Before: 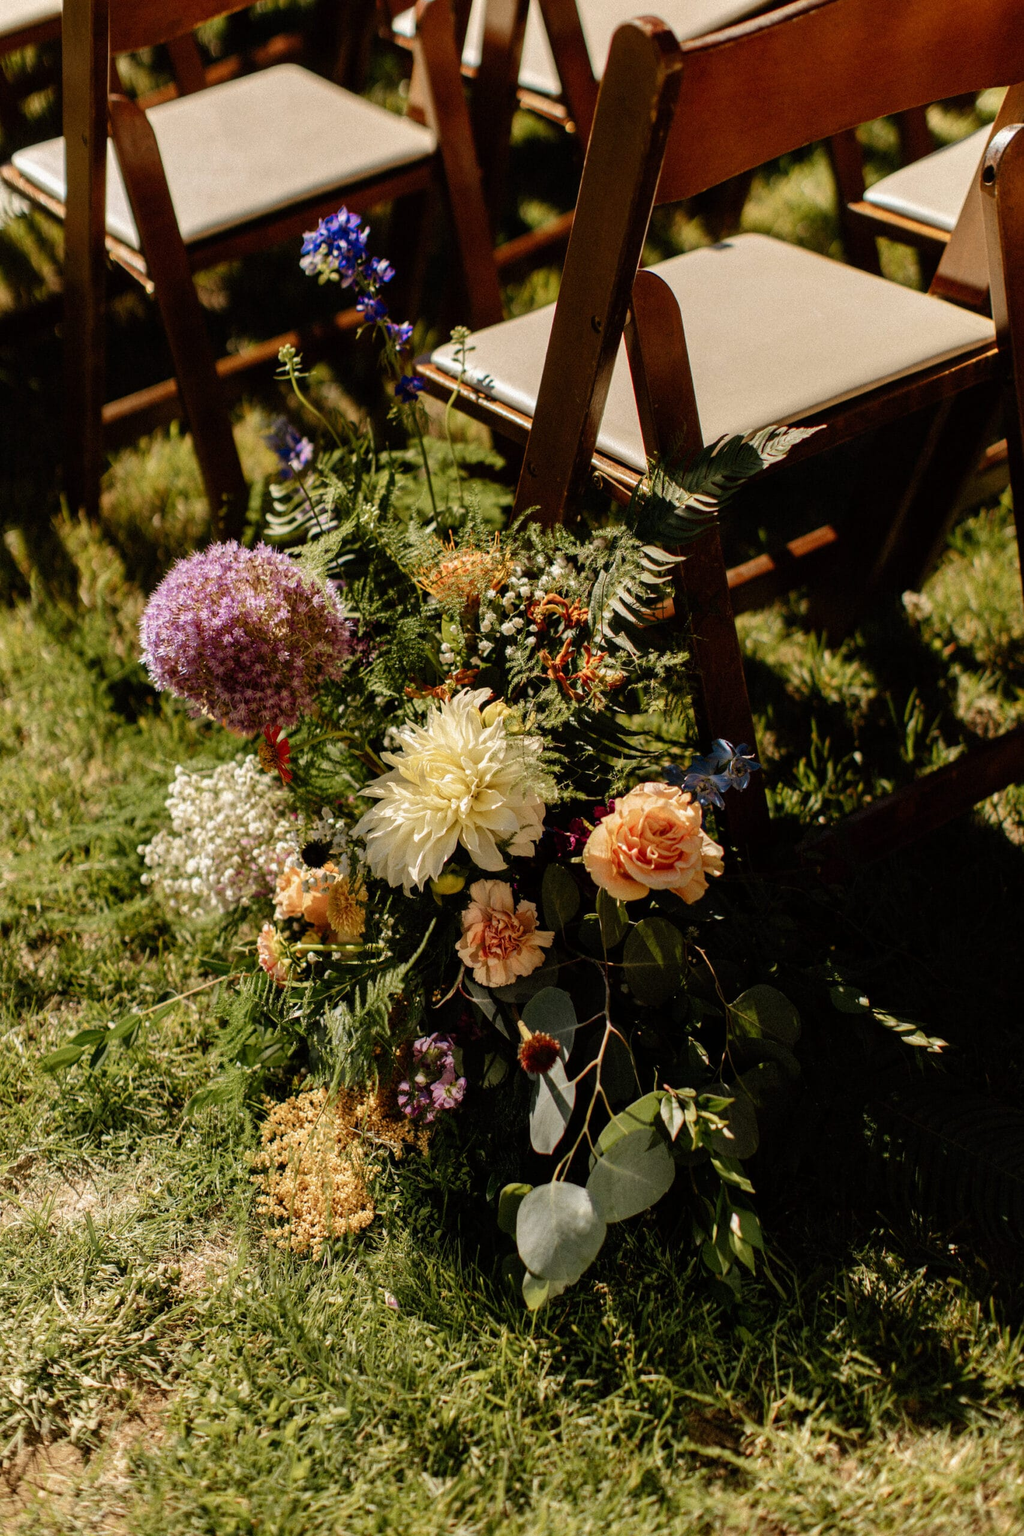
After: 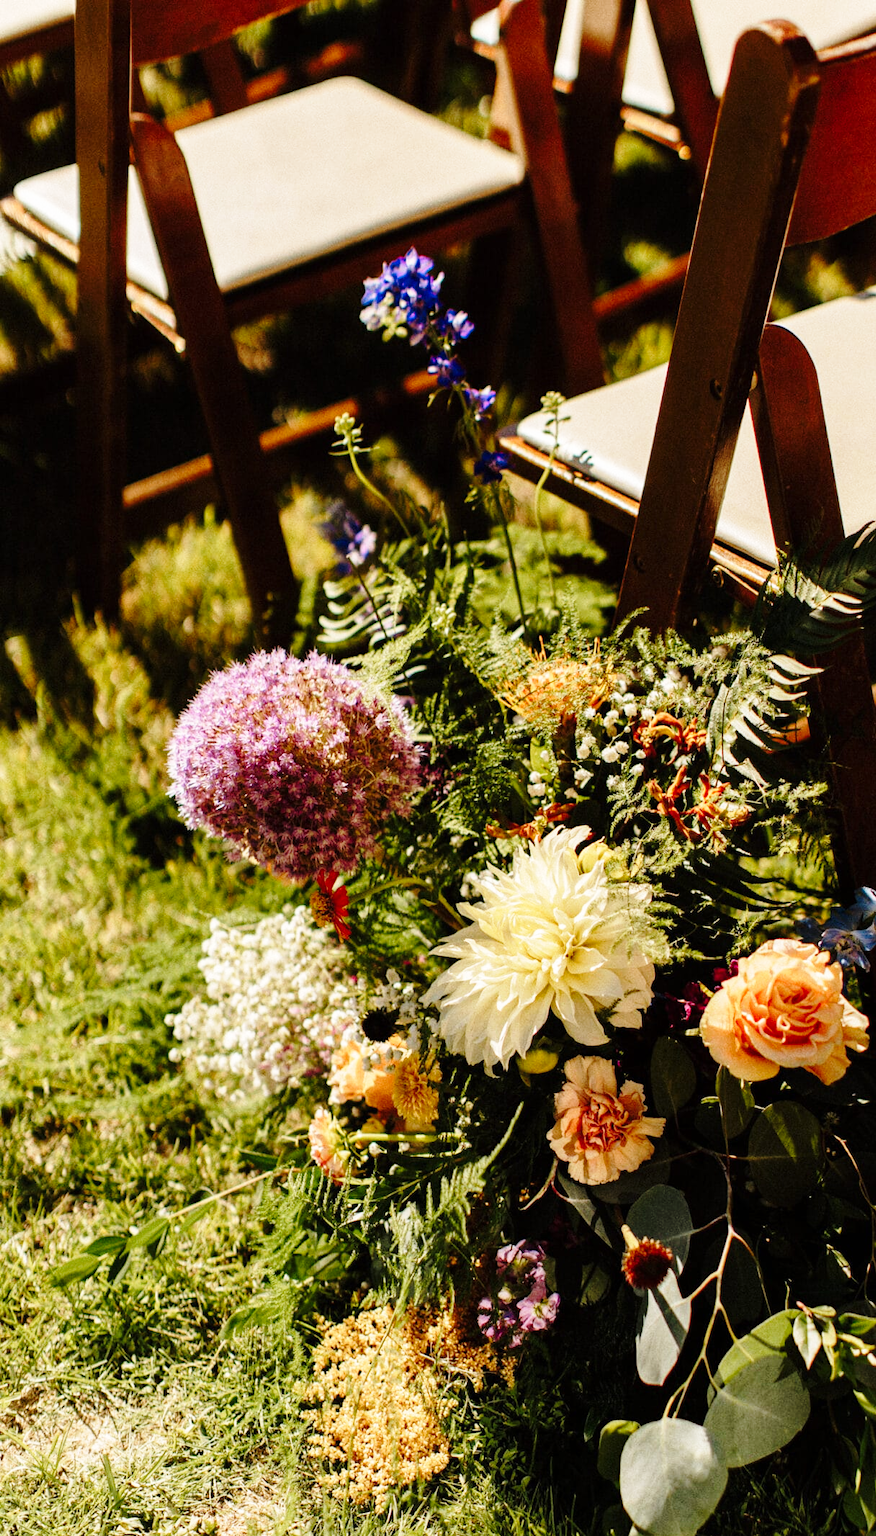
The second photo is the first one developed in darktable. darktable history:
crop: right 28.671%, bottom 16.669%
base curve: curves: ch0 [(0, 0) (0.028, 0.03) (0.121, 0.232) (0.46, 0.748) (0.859, 0.968) (1, 1)], preserve colors none
